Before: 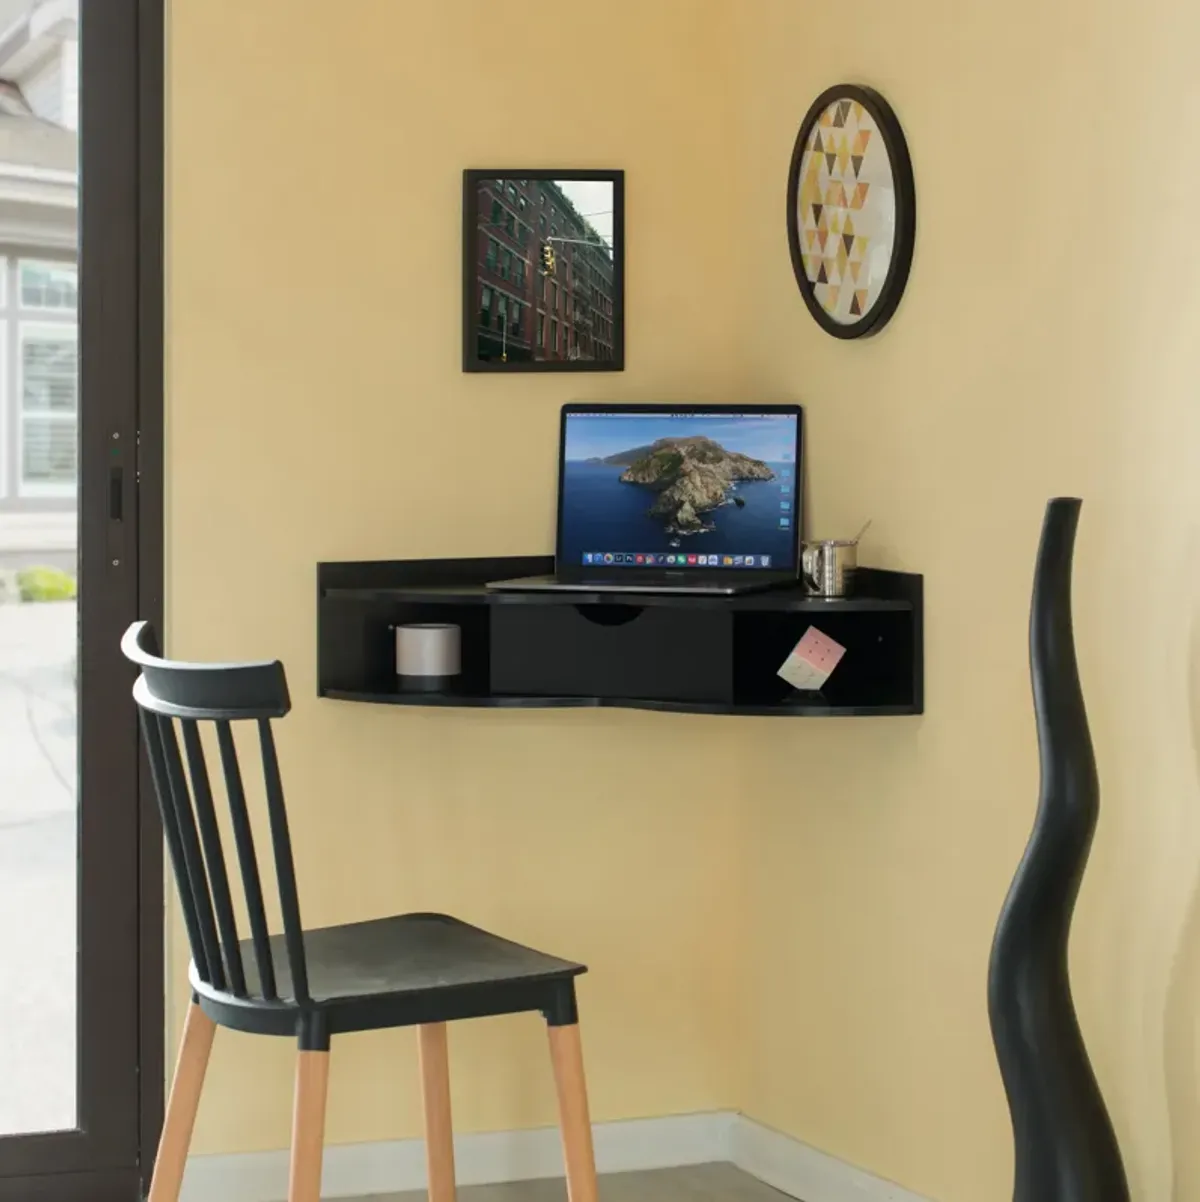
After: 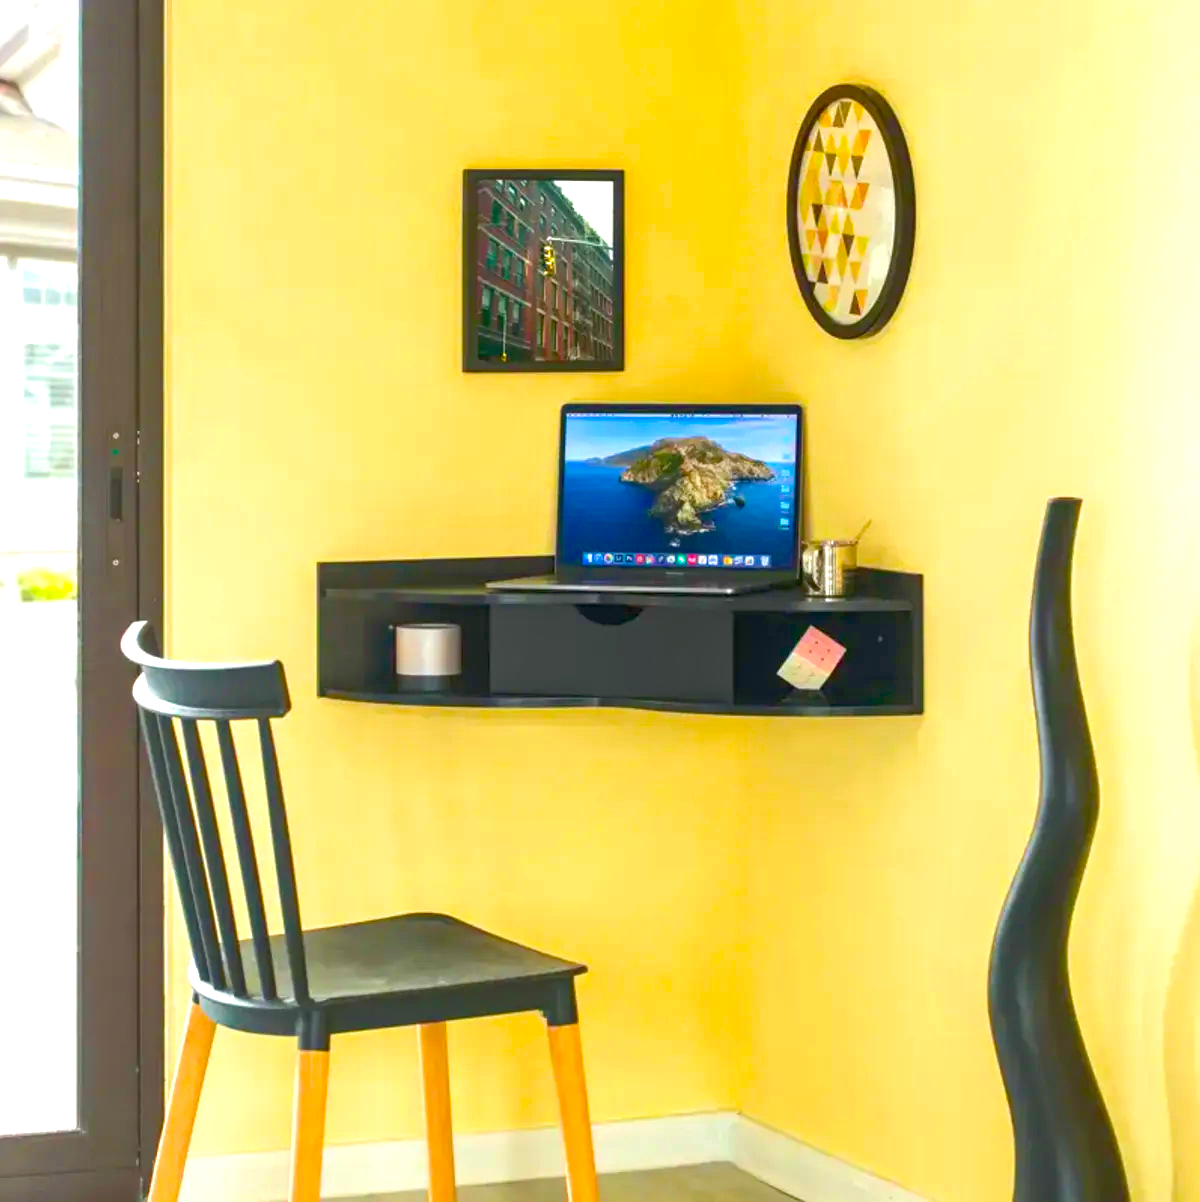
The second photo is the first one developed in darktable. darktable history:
color balance rgb: linear chroma grading › global chroma 15%, perceptual saturation grading › global saturation 30%
local contrast: on, module defaults
rgb curve: curves: ch0 [(0, 0) (0.093, 0.159) (0.241, 0.265) (0.414, 0.42) (1, 1)], compensate middle gray true, preserve colors basic power
velvia: strength 32%, mid-tones bias 0.2
exposure: black level correction 0, exposure 0.953 EV, compensate exposure bias true, compensate highlight preservation false
tone equalizer: on, module defaults
